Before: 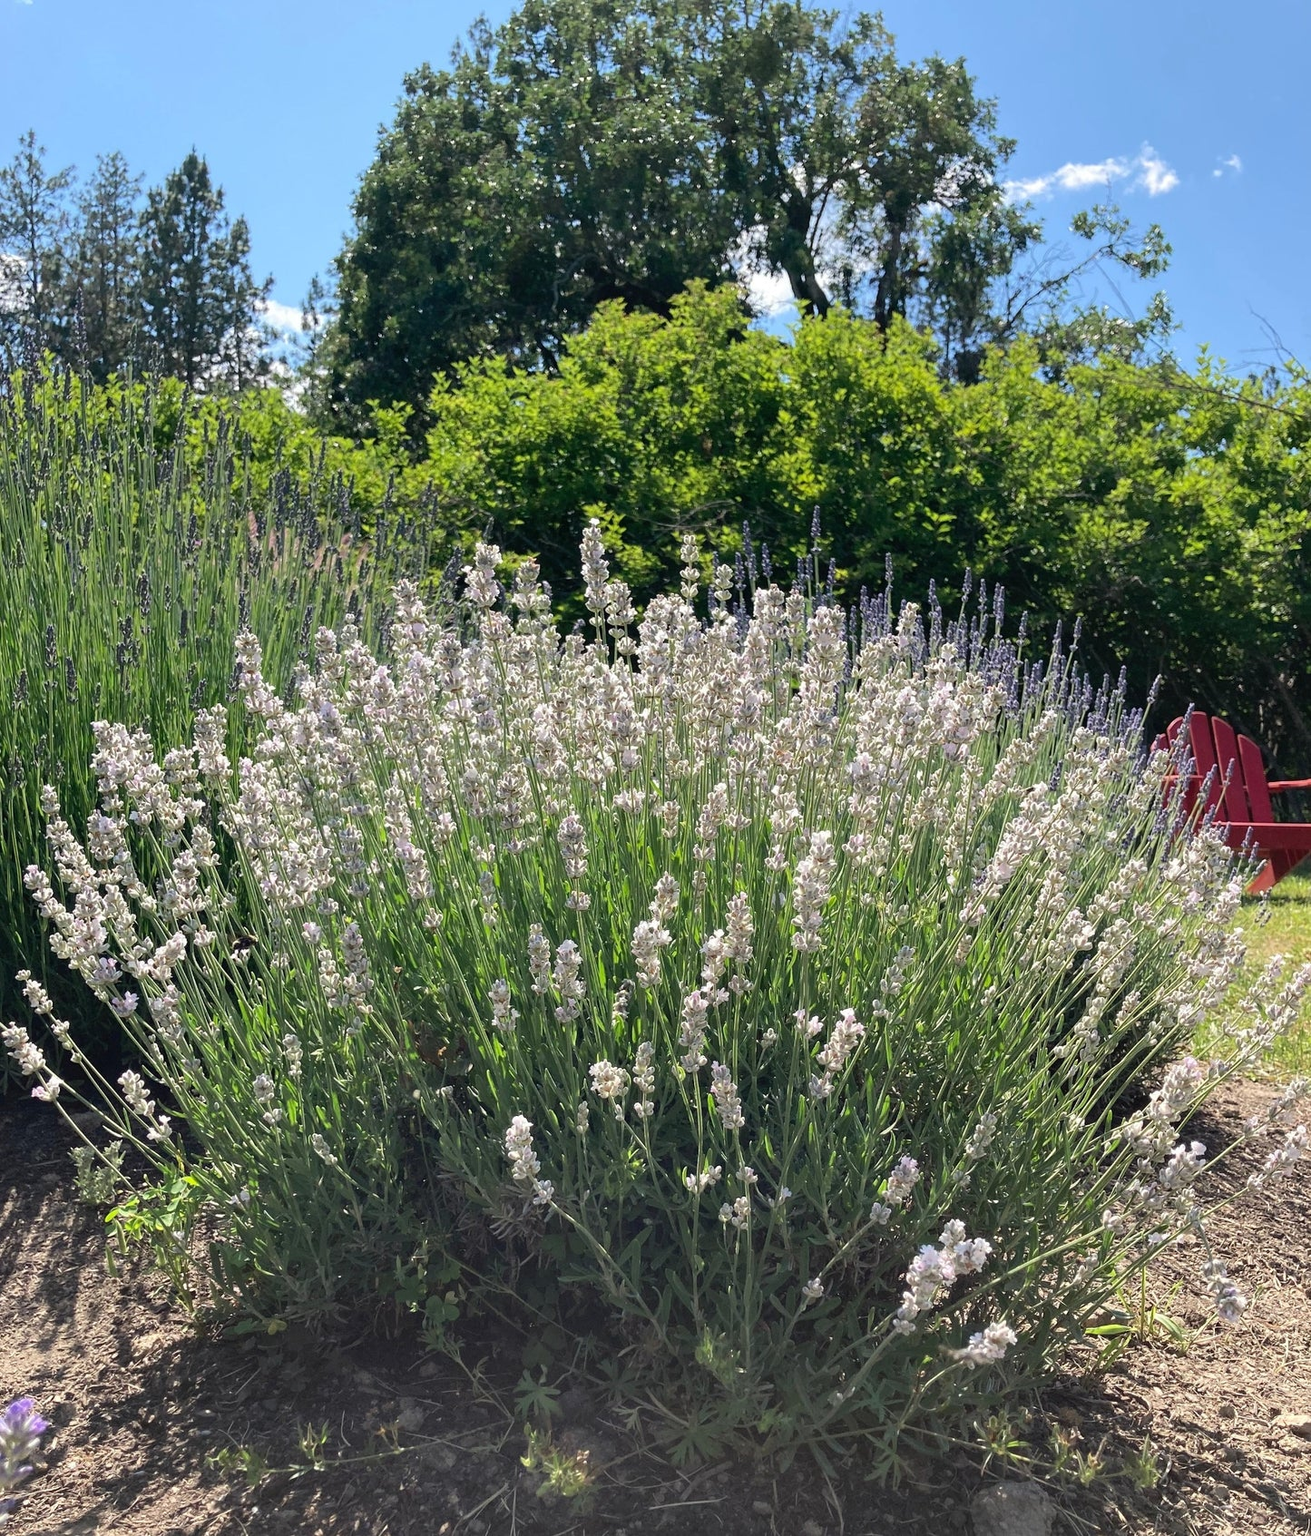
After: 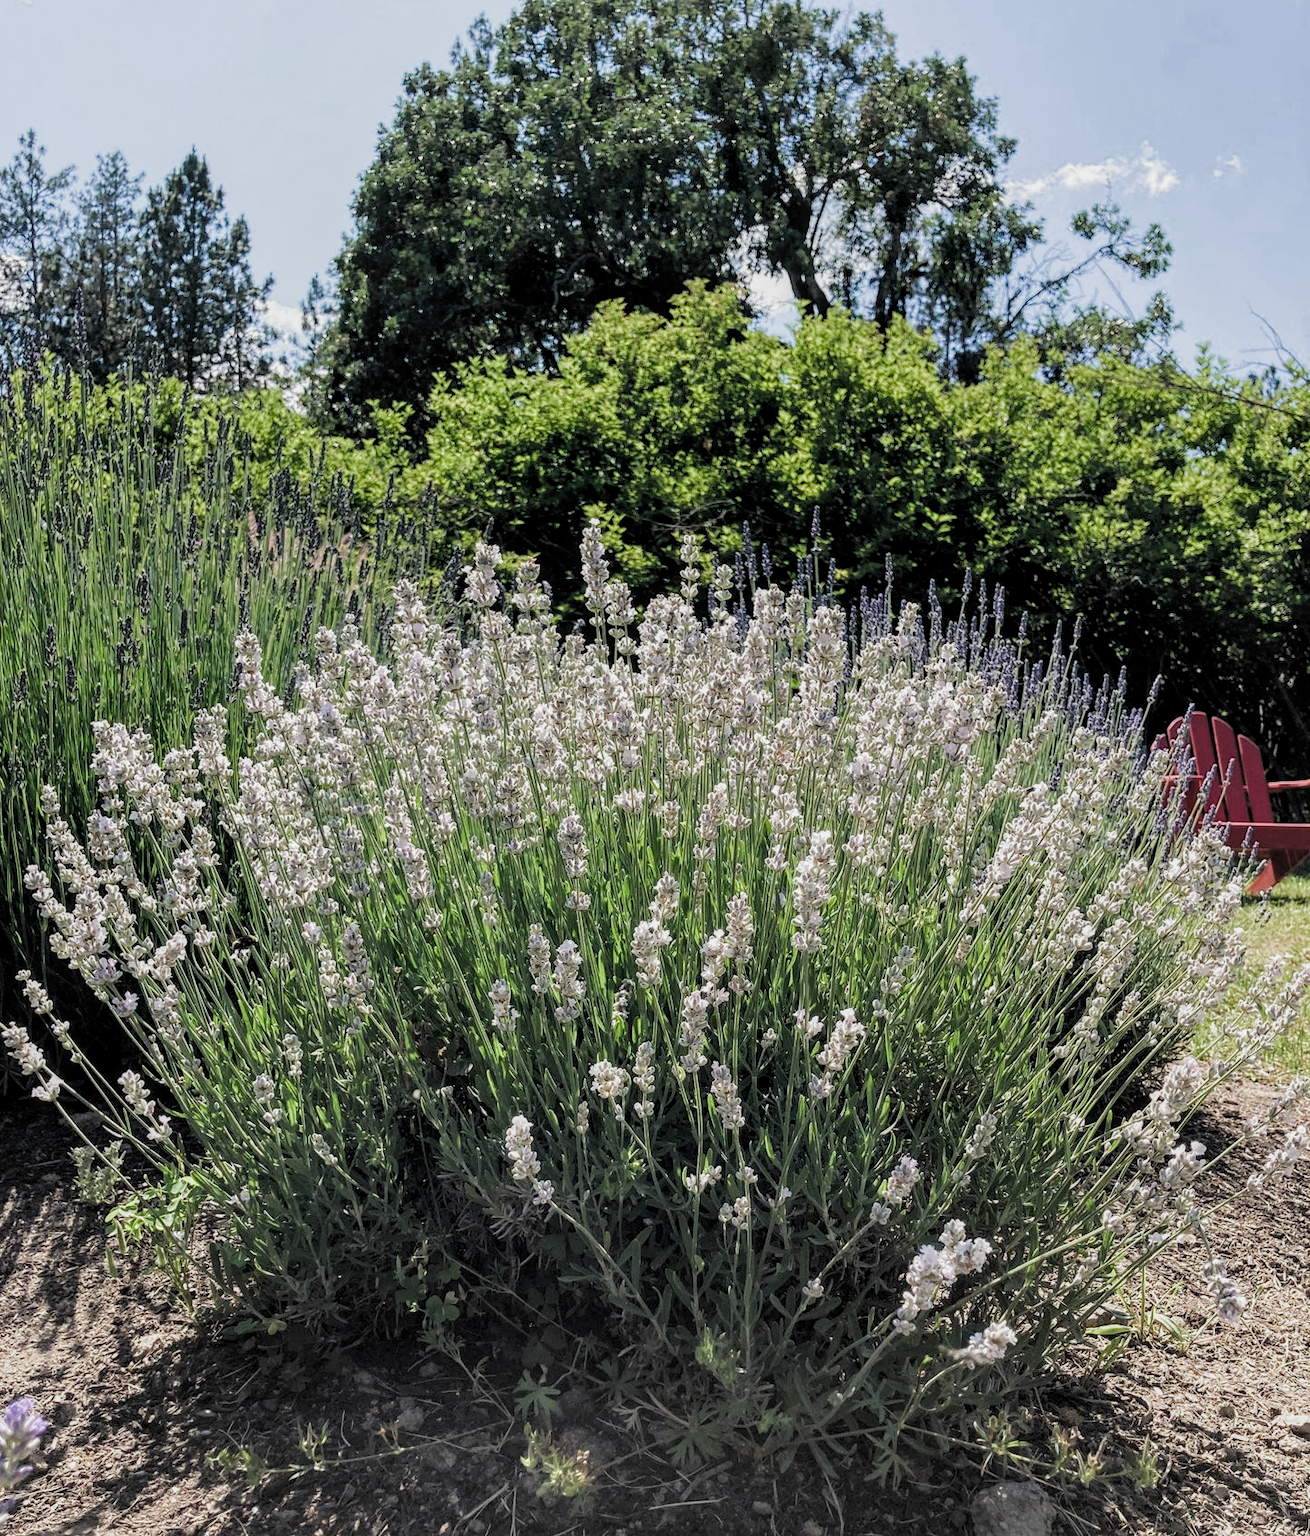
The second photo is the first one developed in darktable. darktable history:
filmic rgb: black relative exposure -4.93 EV, white relative exposure 2.84 EV, threshold 3.01 EV, hardness 3.73, color science v5 (2021), contrast in shadows safe, contrast in highlights safe, enable highlight reconstruction true
local contrast: on, module defaults
